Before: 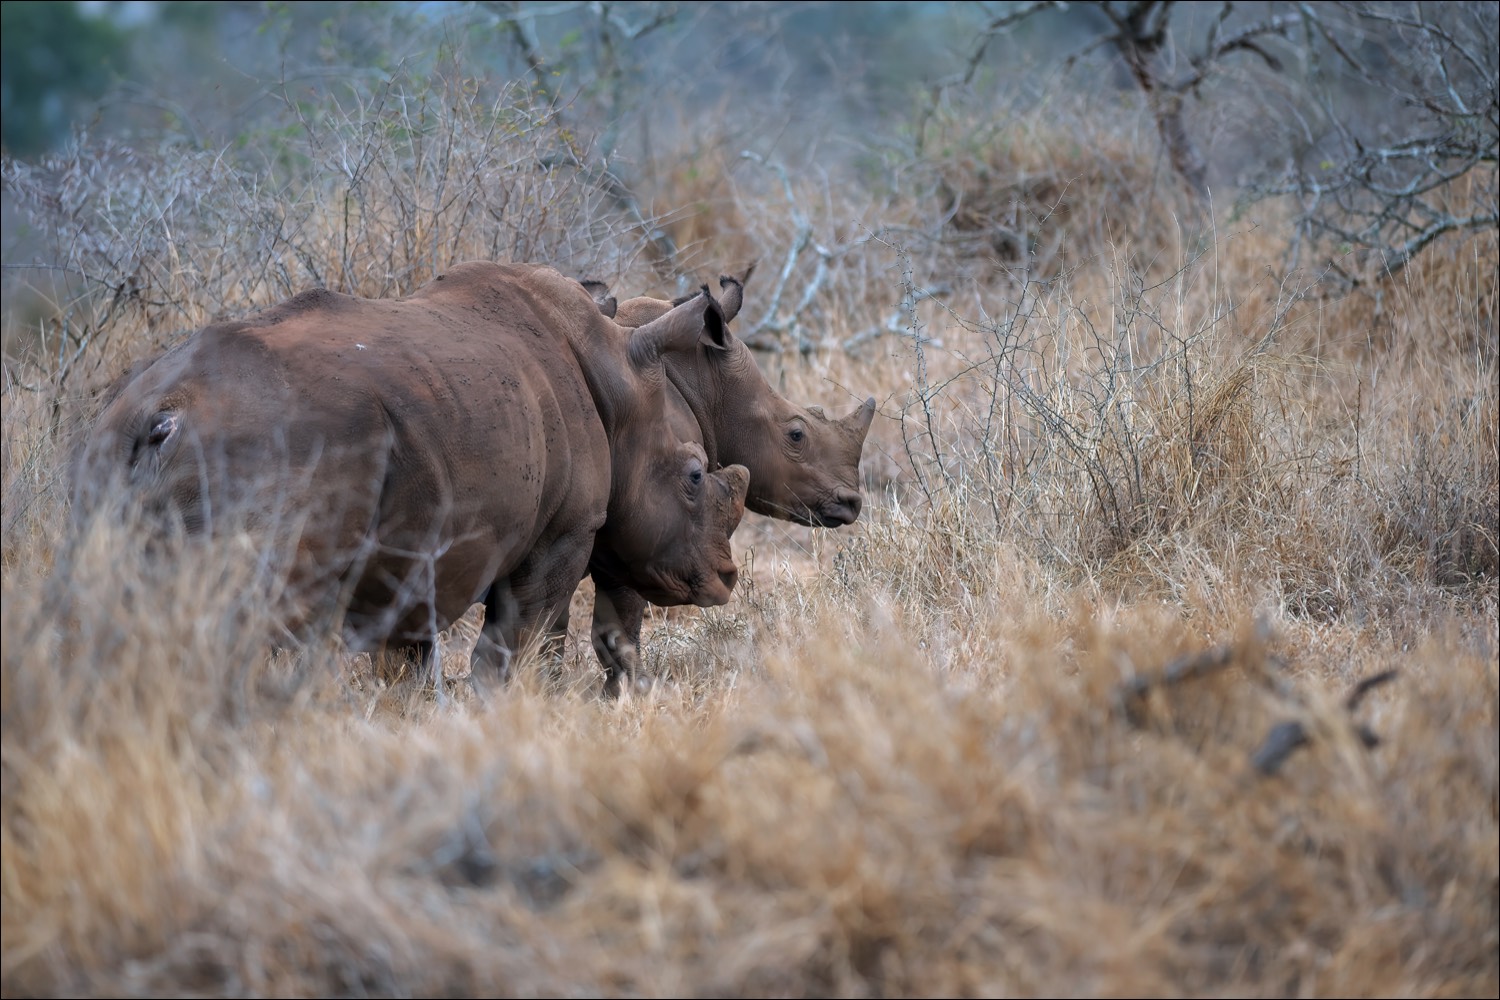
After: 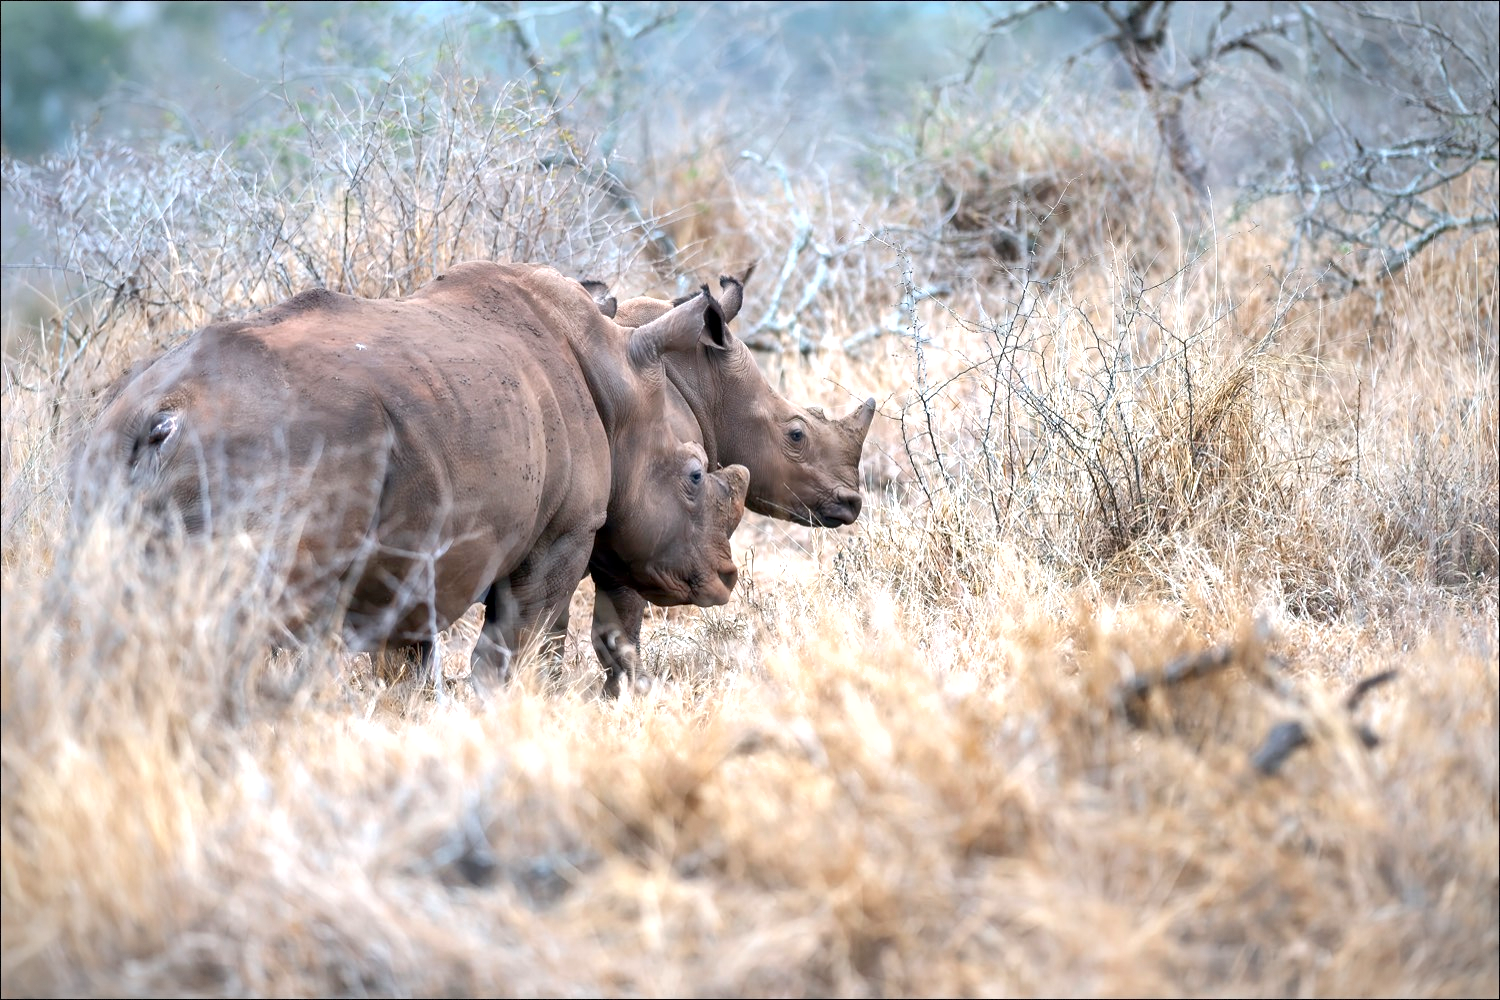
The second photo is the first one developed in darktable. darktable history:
vignetting: fall-off start 100%, brightness -0.406, saturation -0.3, width/height ratio 1.324, dithering 8-bit output, unbound false
shadows and highlights: shadows 53, soften with gaussian
exposure: exposure 1 EV, compensate highlight preservation false
